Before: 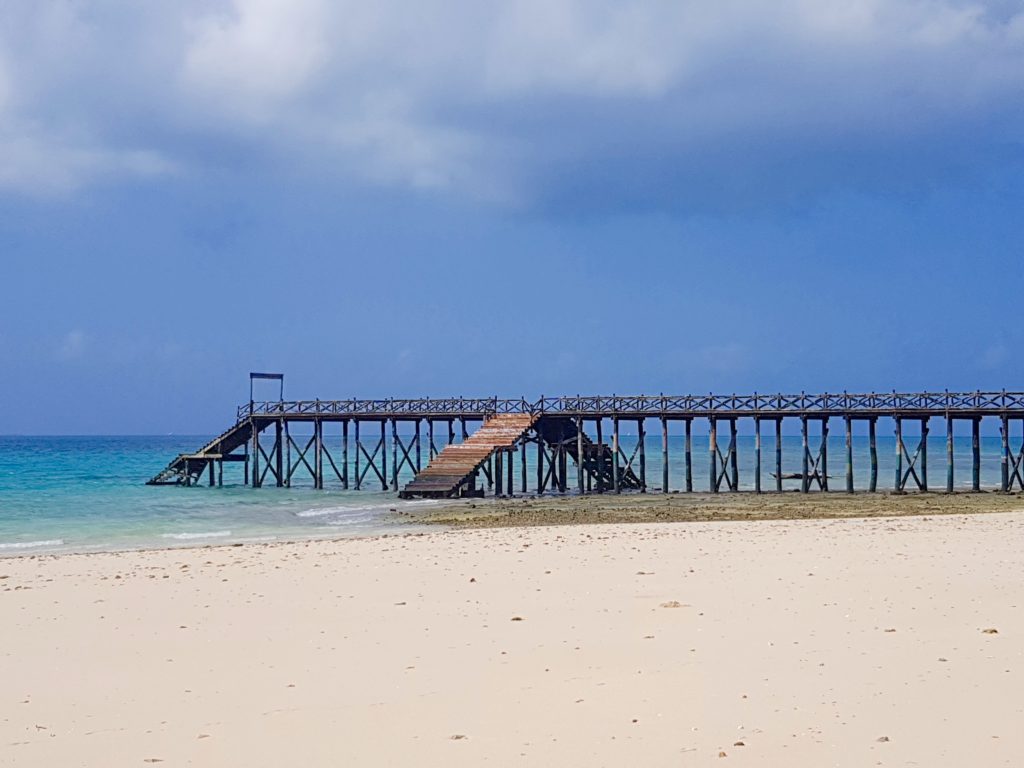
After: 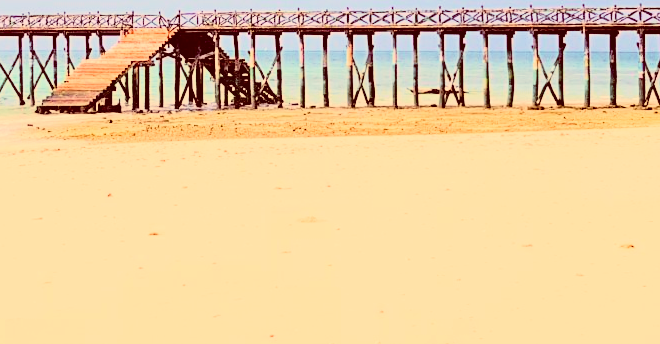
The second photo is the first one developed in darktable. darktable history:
color balance rgb: perceptual saturation grading › global saturation 20%, global vibrance 10%
white balance: red 1.123, blue 0.83
filmic rgb: black relative exposure -7.15 EV, white relative exposure 5.36 EV, hardness 3.02
contrast brightness saturation: contrast 0.14, brightness 0.21
tone curve: curves: ch0 [(0, 0.014) (0.17, 0.099) (0.392, 0.438) (0.725, 0.828) (0.872, 0.918) (1, 0.981)]; ch1 [(0, 0) (0.402, 0.36) (0.488, 0.466) (0.5, 0.499) (0.515, 0.515) (0.574, 0.595) (0.619, 0.65) (0.701, 0.725) (1, 1)]; ch2 [(0, 0) (0.432, 0.422) (0.486, 0.49) (0.503, 0.503) (0.523, 0.554) (0.562, 0.606) (0.644, 0.694) (0.717, 0.753) (1, 0.991)], color space Lab, independent channels
exposure: black level correction 0, exposure 1.1 EV, compensate exposure bias true, compensate highlight preservation false
color correction: highlights a* 9.03, highlights b* 8.71, shadows a* 40, shadows b* 40, saturation 0.8
crop and rotate: left 35.509%, top 50.238%, bottom 4.934%
